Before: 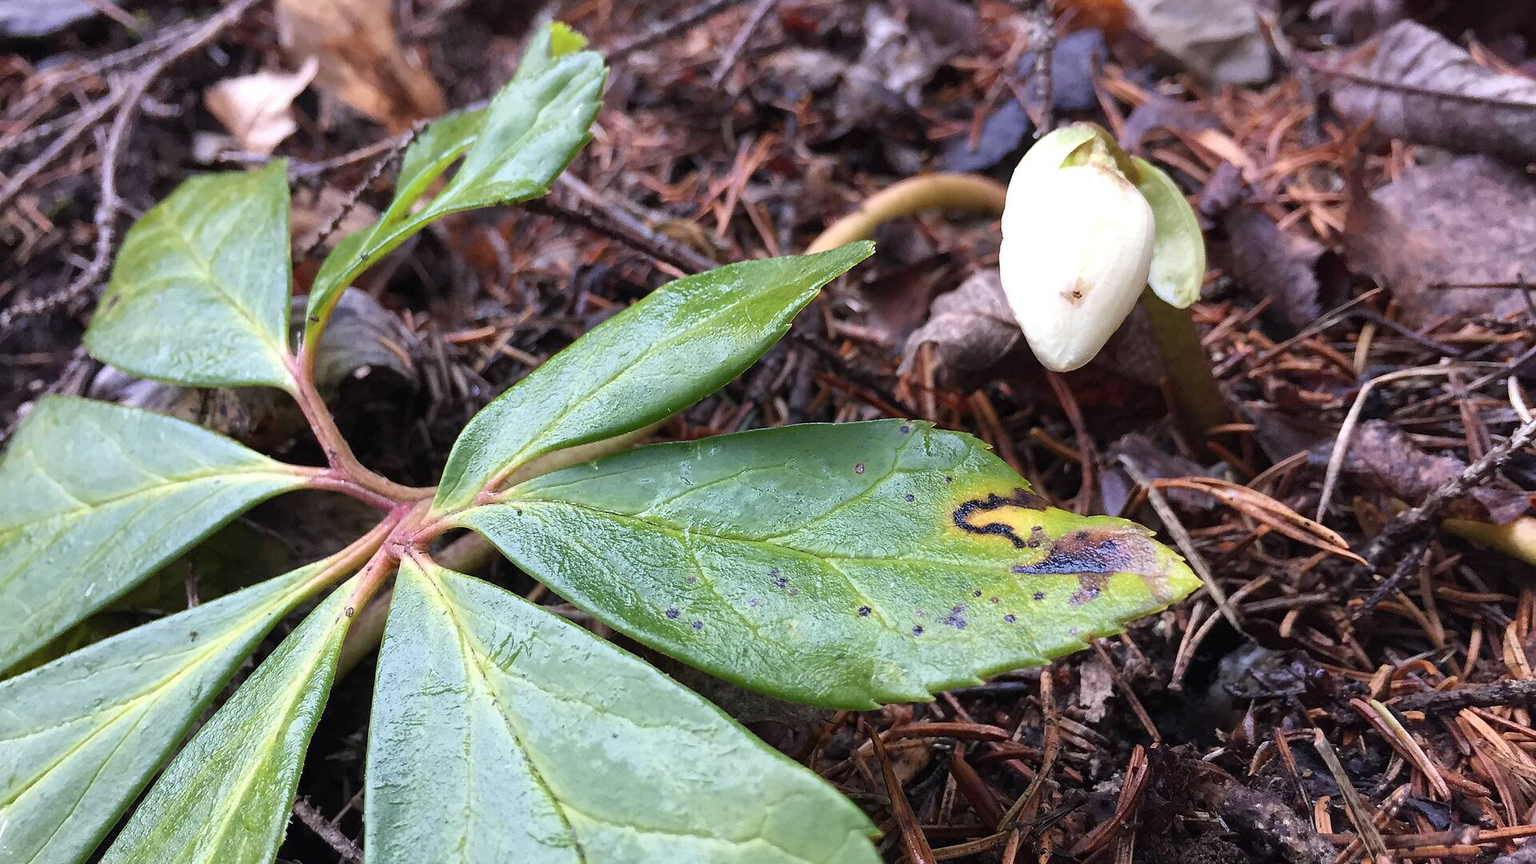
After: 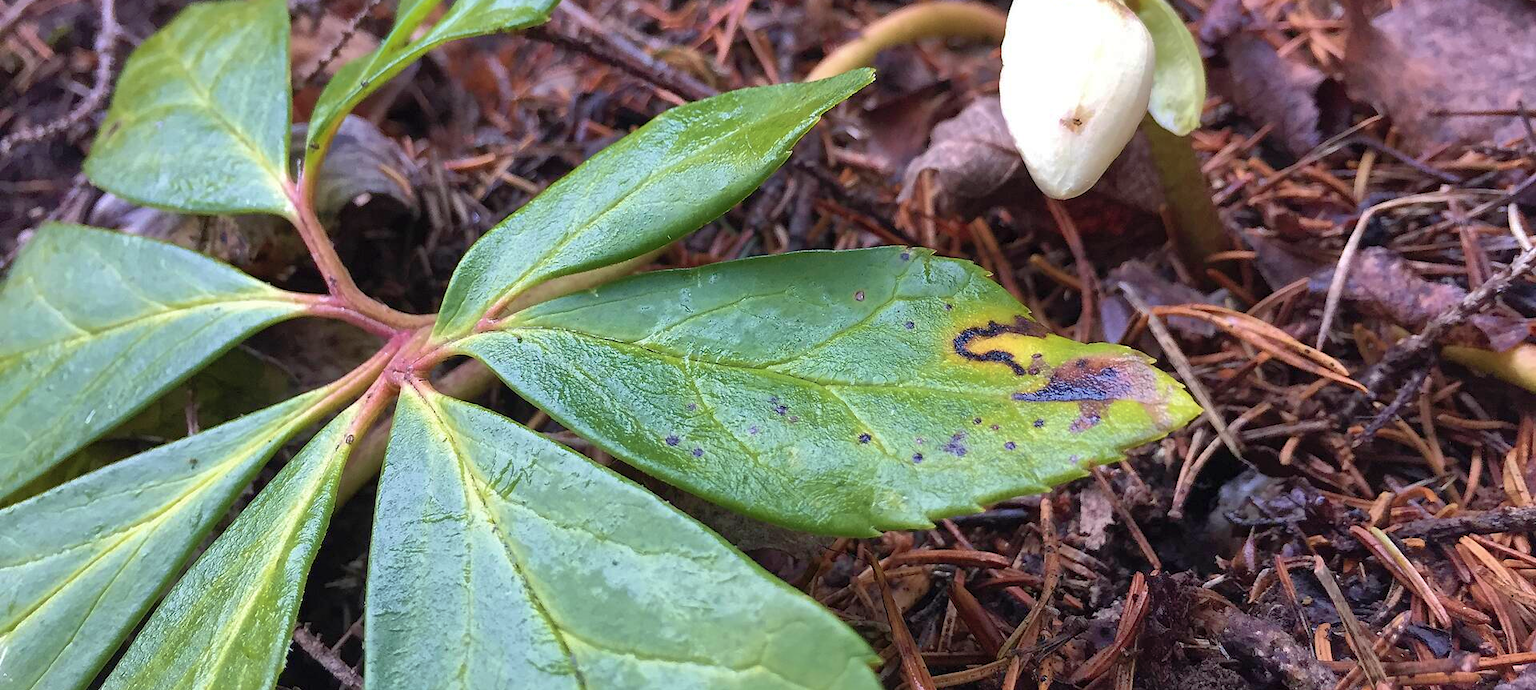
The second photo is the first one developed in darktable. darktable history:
crop and rotate: top 20.014%
shadows and highlights: on, module defaults
velvia: on, module defaults
